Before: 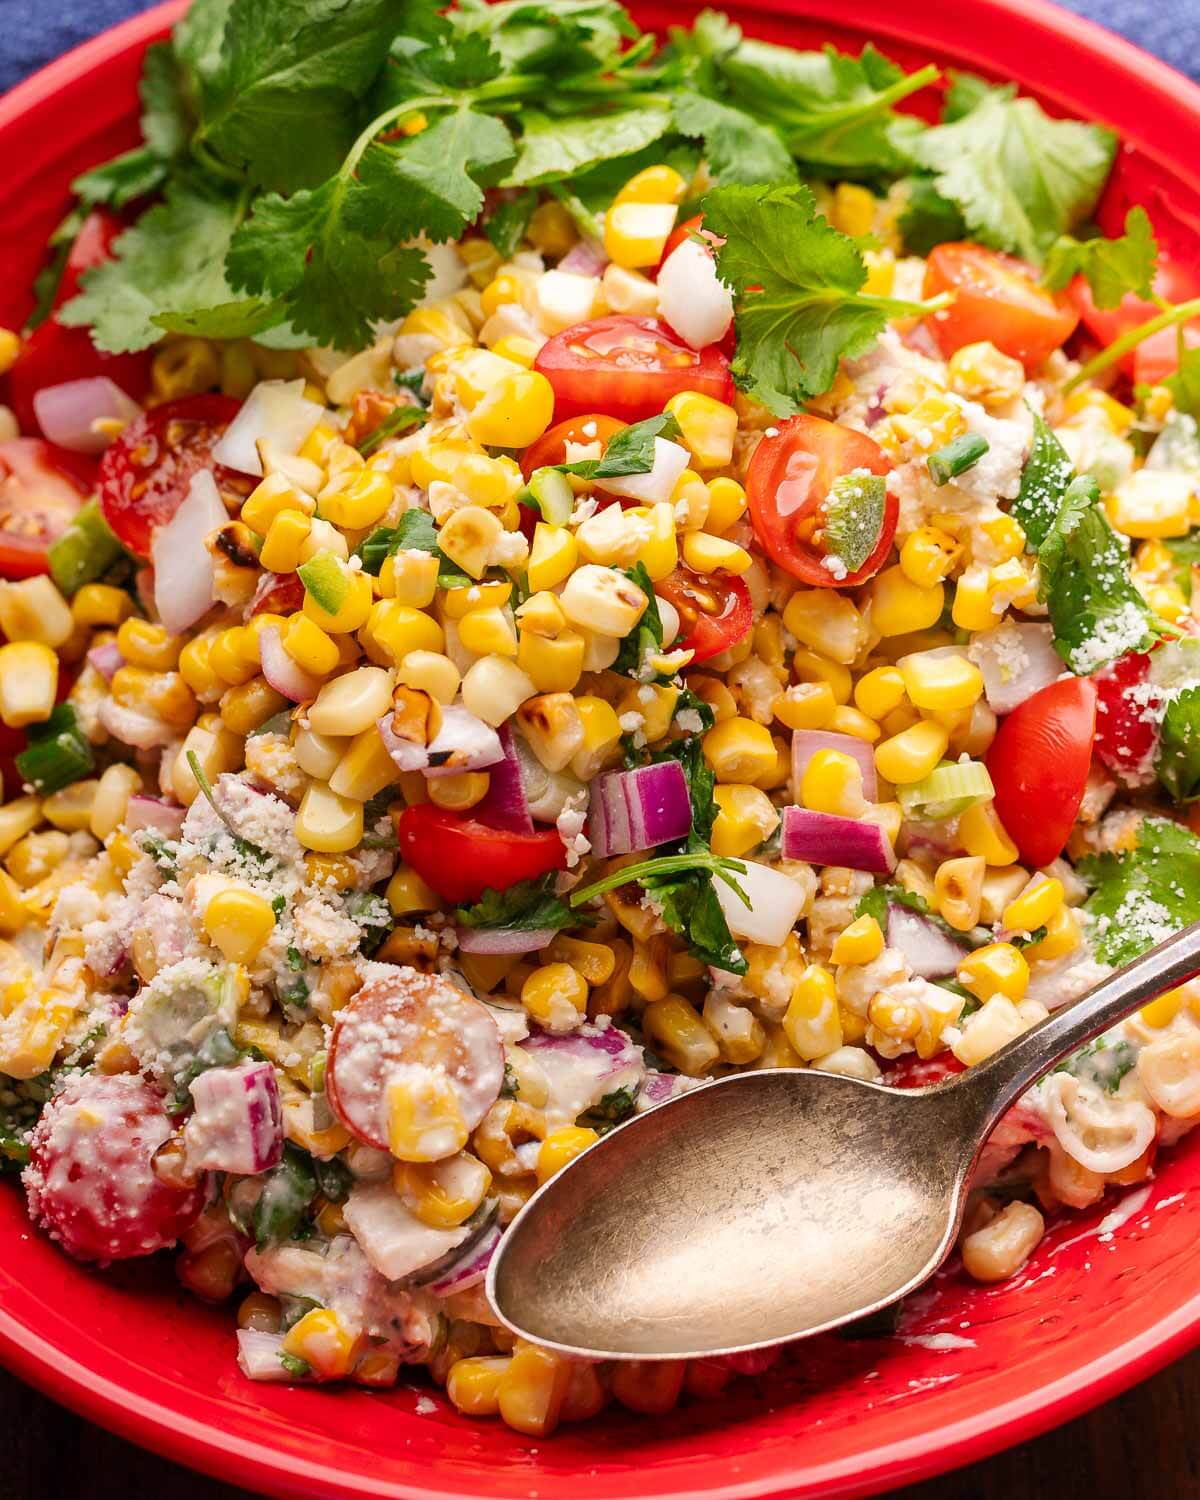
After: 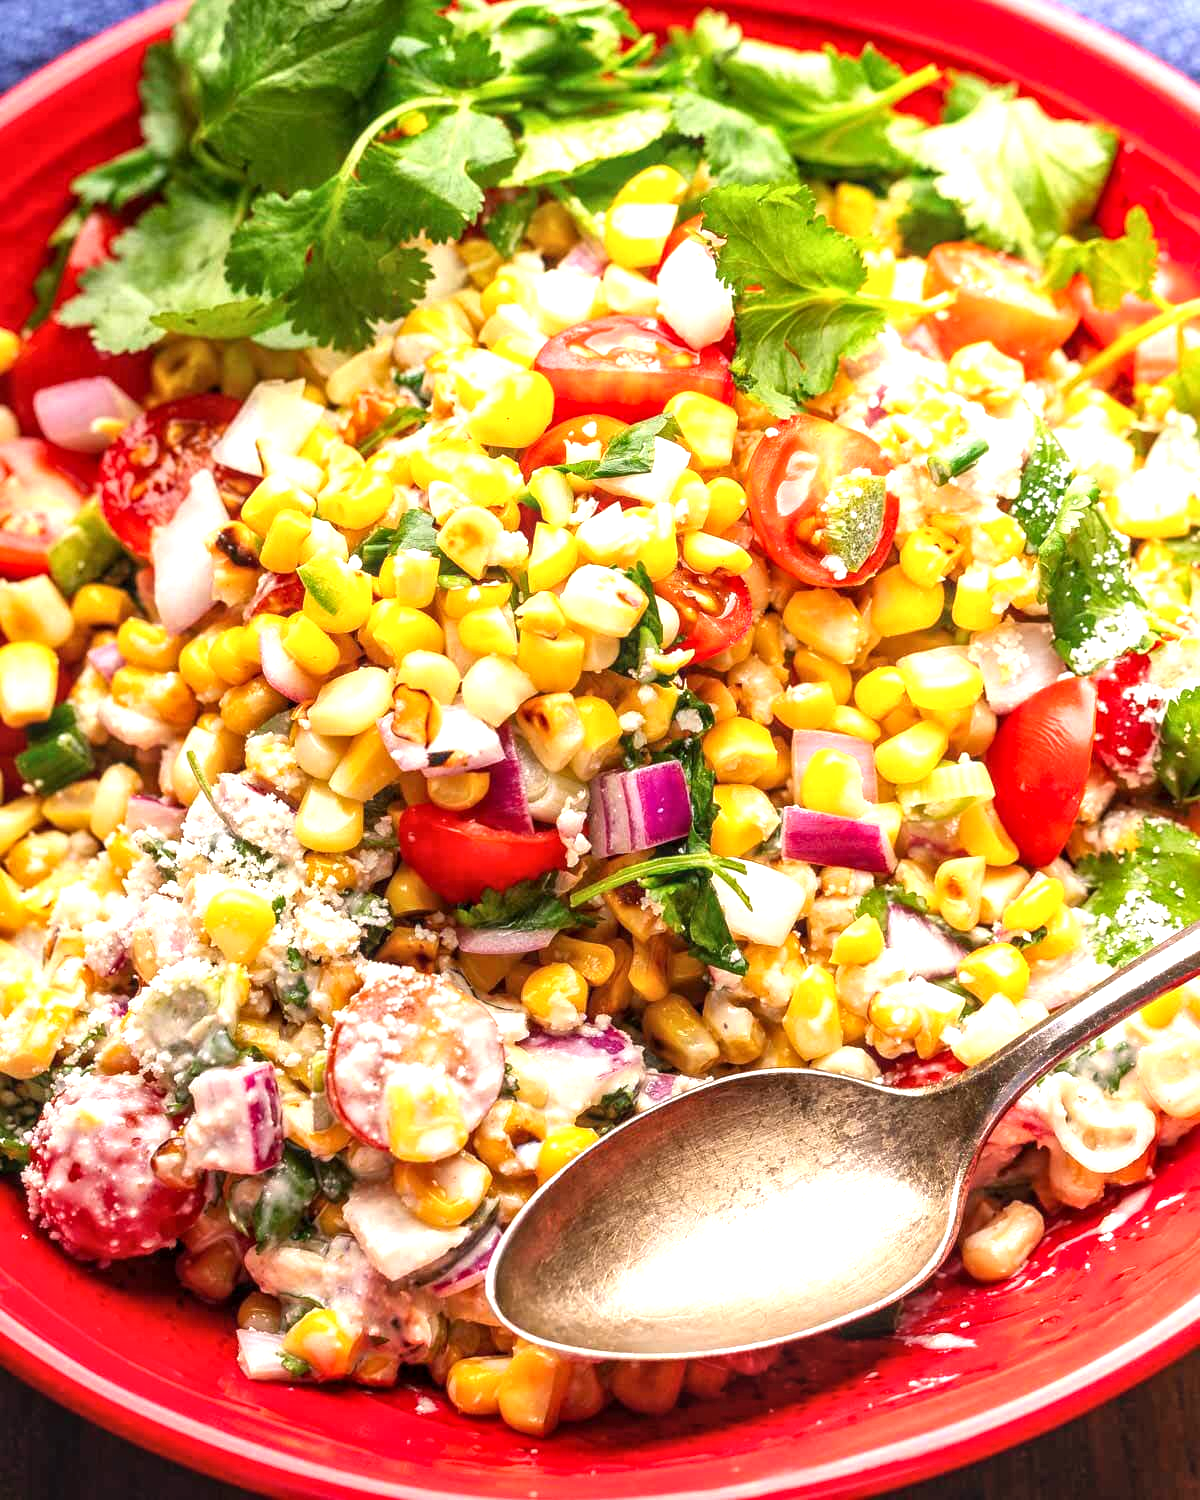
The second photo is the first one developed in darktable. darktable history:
exposure: black level correction 0, exposure 0.877 EV, compensate exposure bias true, compensate highlight preservation false
local contrast: on, module defaults
